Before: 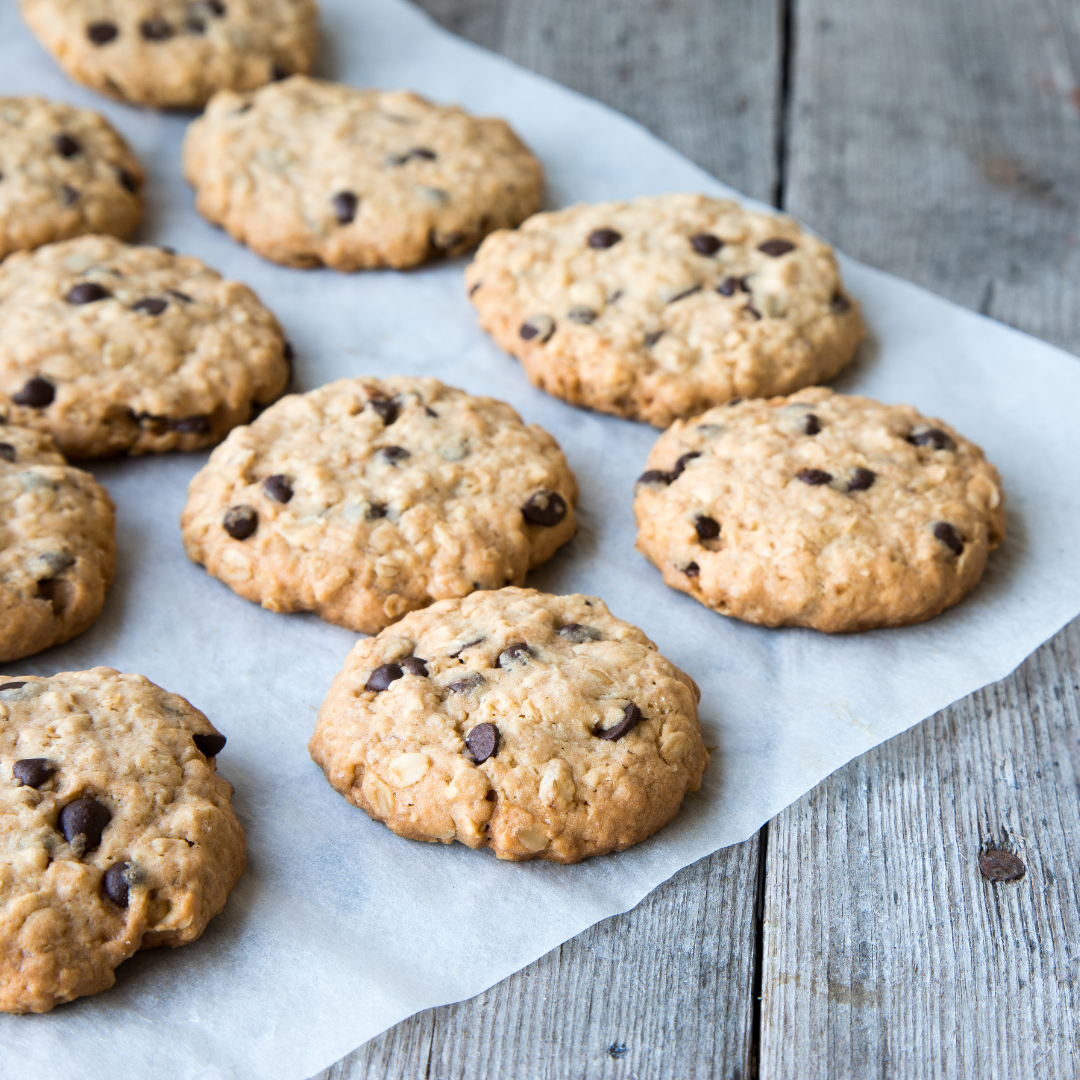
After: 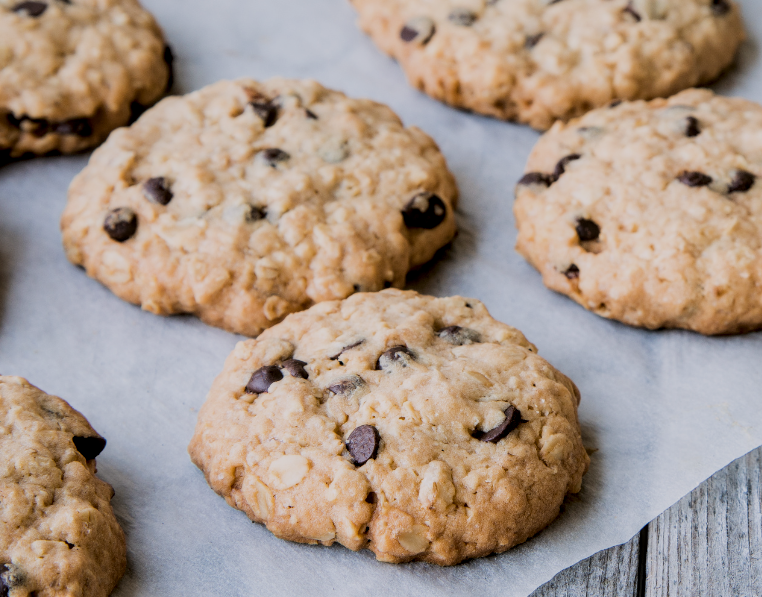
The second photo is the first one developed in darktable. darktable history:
crop: left 11.123%, top 27.61%, right 18.3%, bottom 17.034%
filmic rgb: black relative exposure -6.98 EV, white relative exposure 5.63 EV, hardness 2.86
color correction: highlights a* 3.12, highlights b* -1.55, shadows a* -0.101, shadows b* 2.52, saturation 0.98
local contrast: detail 130%
